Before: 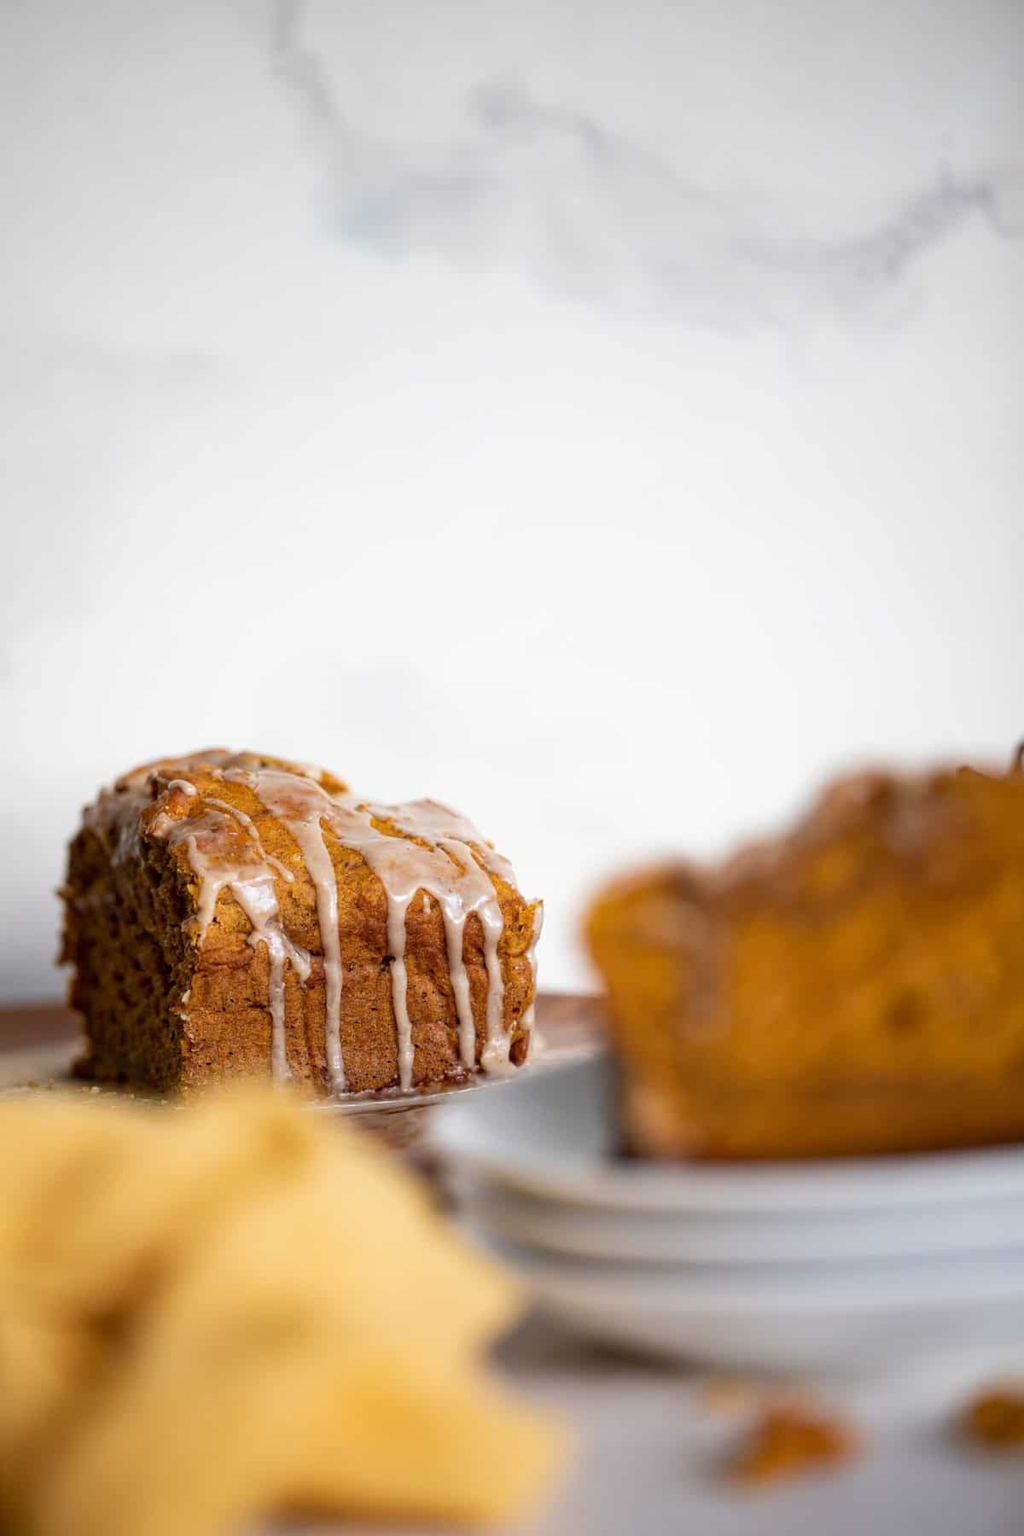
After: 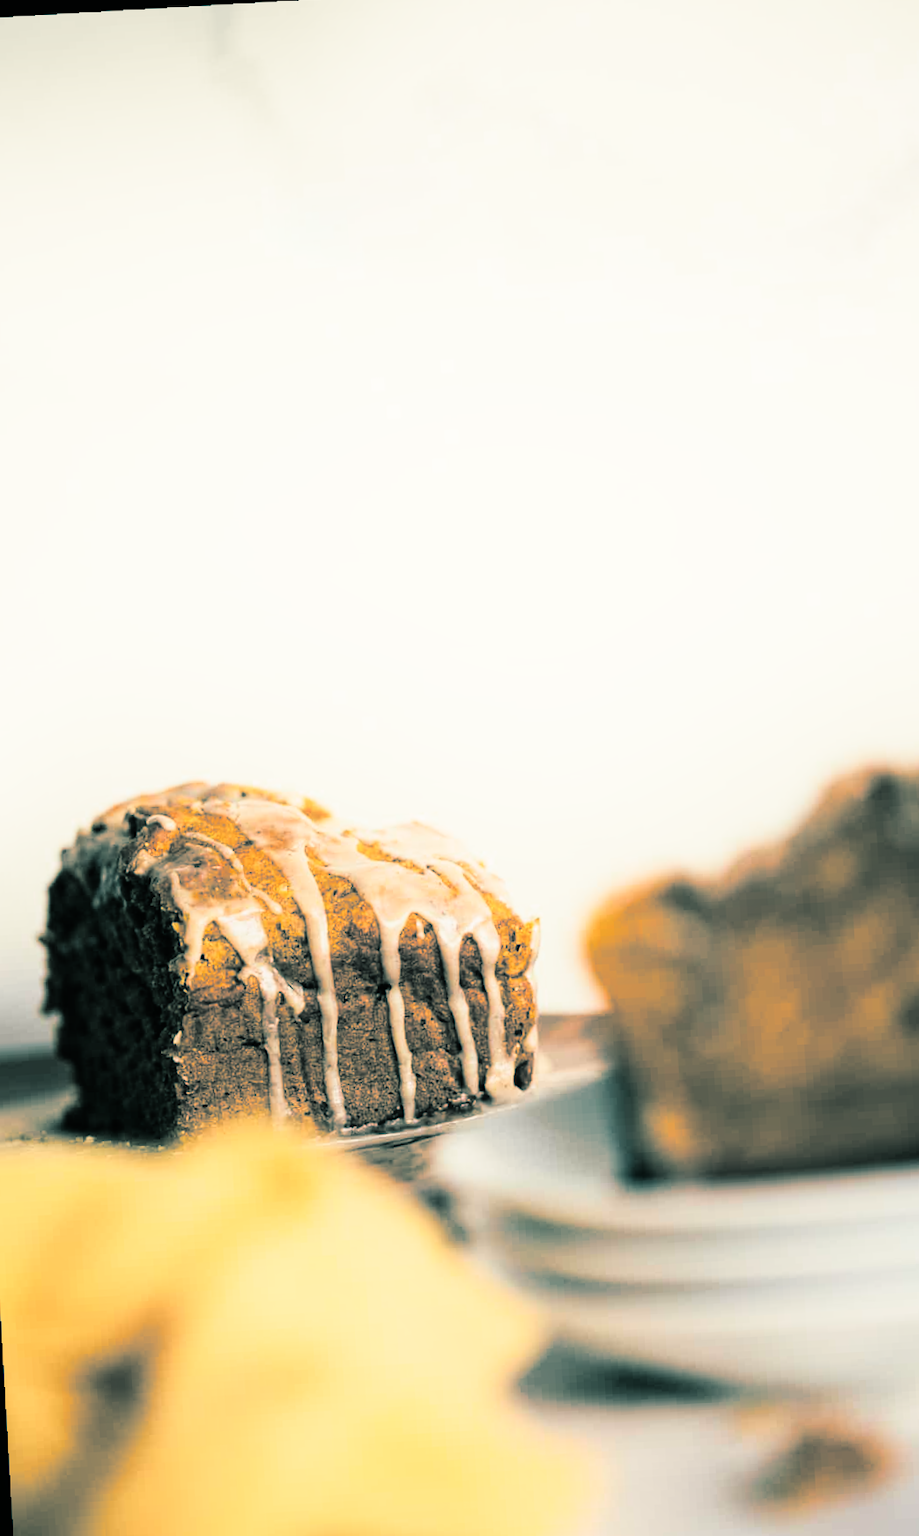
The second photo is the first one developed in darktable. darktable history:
exposure: black level correction 0, exposure -0.766 EV, compensate highlight preservation false
shadows and highlights: shadows -24.28, highlights 49.77, soften with gaussian
crop and rotate: angle 1°, left 4.281%, top 0.642%, right 11.383%, bottom 2.486%
rotate and perspective: rotation -2.29°, automatic cropping off
rgb curve: curves: ch0 [(0, 0) (0.21, 0.15) (0.24, 0.21) (0.5, 0.75) (0.75, 0.96) (0.89, 0.99) (1, 1)]; ch1 [(0, 0.02) (0.21, 0.13) (0.25, 0.2) (0.5, 0.67) (0.75, 0.9) (0.89, 0.97) (1, 1)]; ch2 [(0, 0.02) (0.21, 0.13) (0.25, 0.2) (0.5, 0.67) (0.75, 0.9) (0.89, 0.97) (1, 1)], compensate middle gray true
split-toning: shadows › hue 186.43°, highlights › hue 49.29°, compress 30.29%
color balance: mode lift, gamma, gain (sRGB), lift [1.04, 1, 1, 0.97], gamma [1.01, 1, 1, 0.97], gain [0.96, 1, 1, 0.97]
